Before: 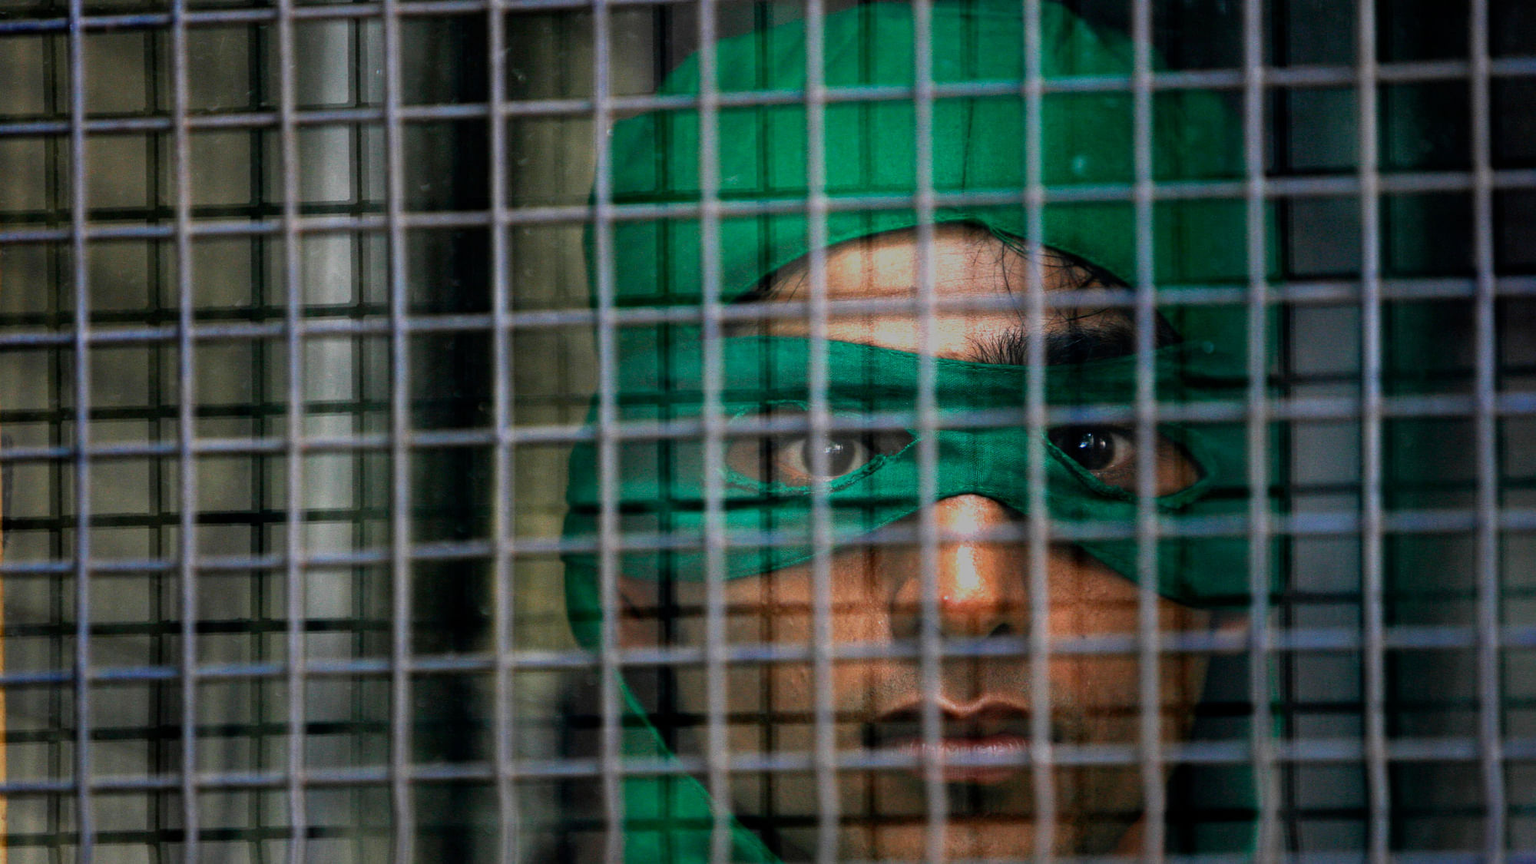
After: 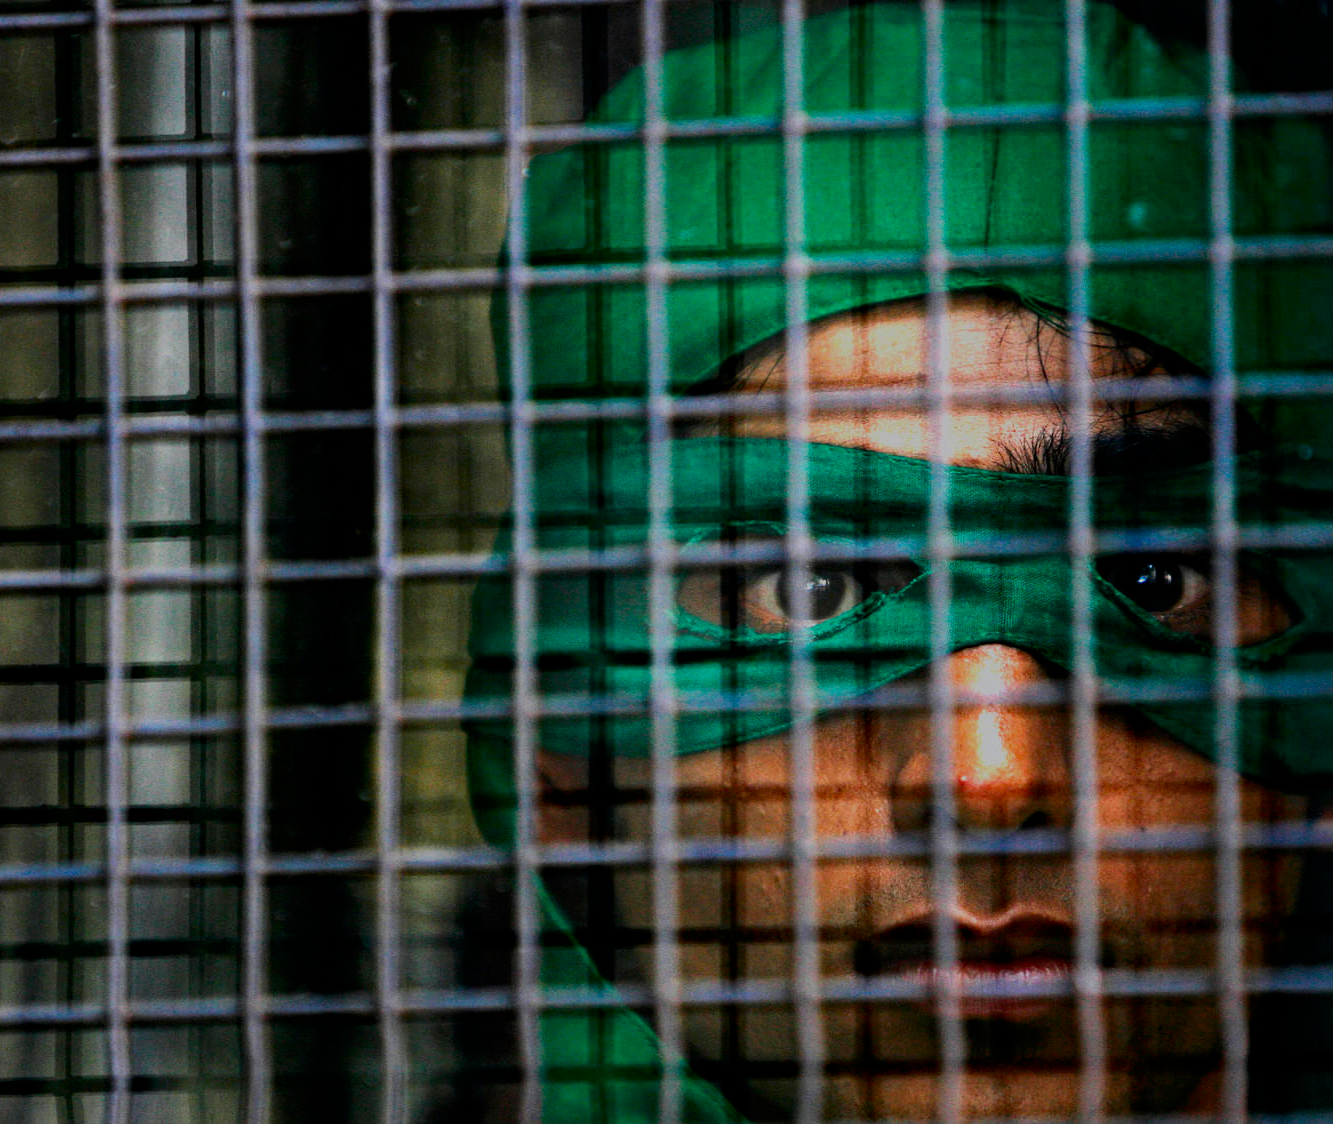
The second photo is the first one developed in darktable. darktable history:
contrast brightness saturation: contrast 0.174, saturation 0.298
crop and rotate: left 13.425%, right 19.913%
filmic rgb: black relative exposure -7.65 EV, white relative exposure 4.56 EV, hardness 3.61, contrast 1.051, enable highlight reconstruction true
haze removal: compatibility mode true, adaptive false
